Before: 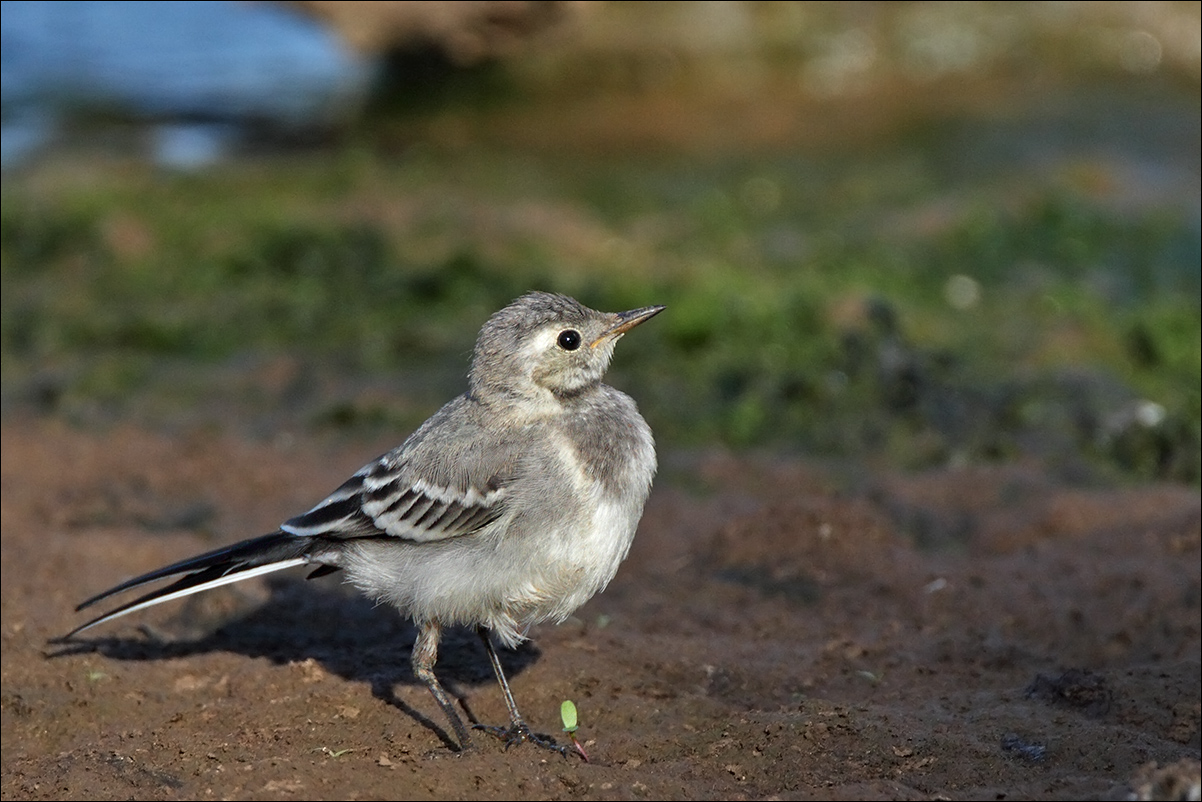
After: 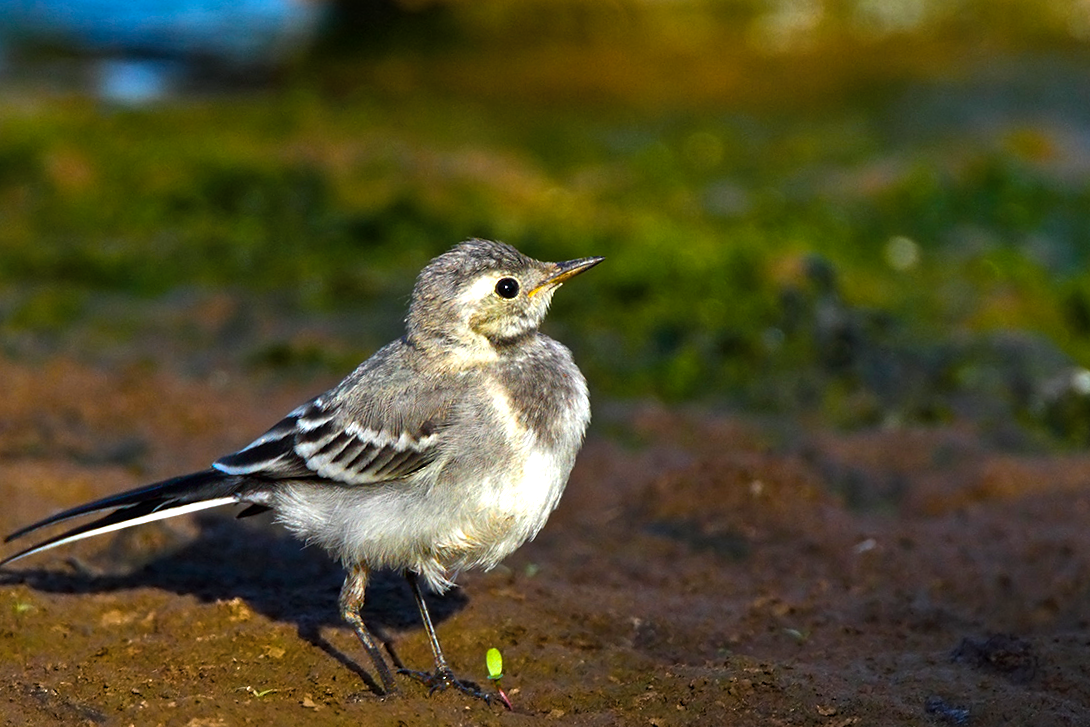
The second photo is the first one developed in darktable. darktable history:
crop and rotate: angle -1.96°, left 3.097%, top 4.154%, right 1.586%, bottom 0.529%
color balance rgb: linear chroma grading › shadows -40%, linear chroma grading › highlights 40%, linear chroma grading › global chroma 45%, linear chroma grading › mid-tones -30%, perceptual saturation grading › global saturation 55%, perceptual saturation grading › highlights -50%, perceptual saturation grading › mid-tones 40%, perceptual saturation grading › shadows 30%, perceptual brilliance grading › global brilliance 20%, perceptual brilliance grading › shadows -40%, global vibrance 35%
white balance: emerald 1
contrast brightness saturation: contrast 0.06, brightness -0.01, saturation -0.23
